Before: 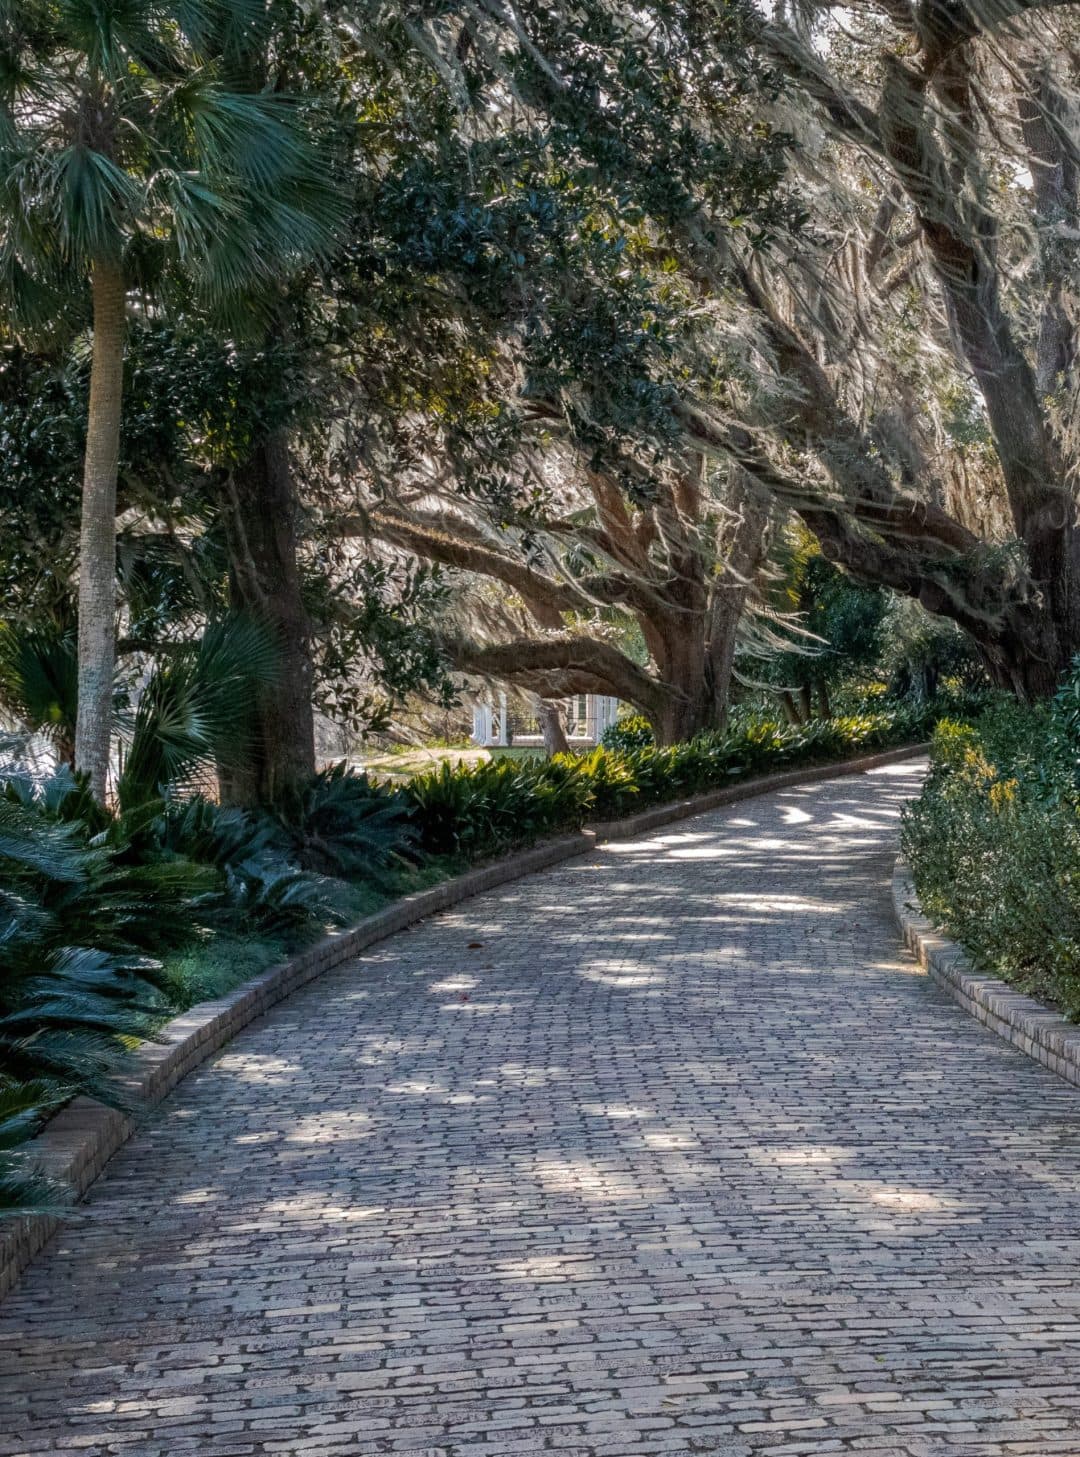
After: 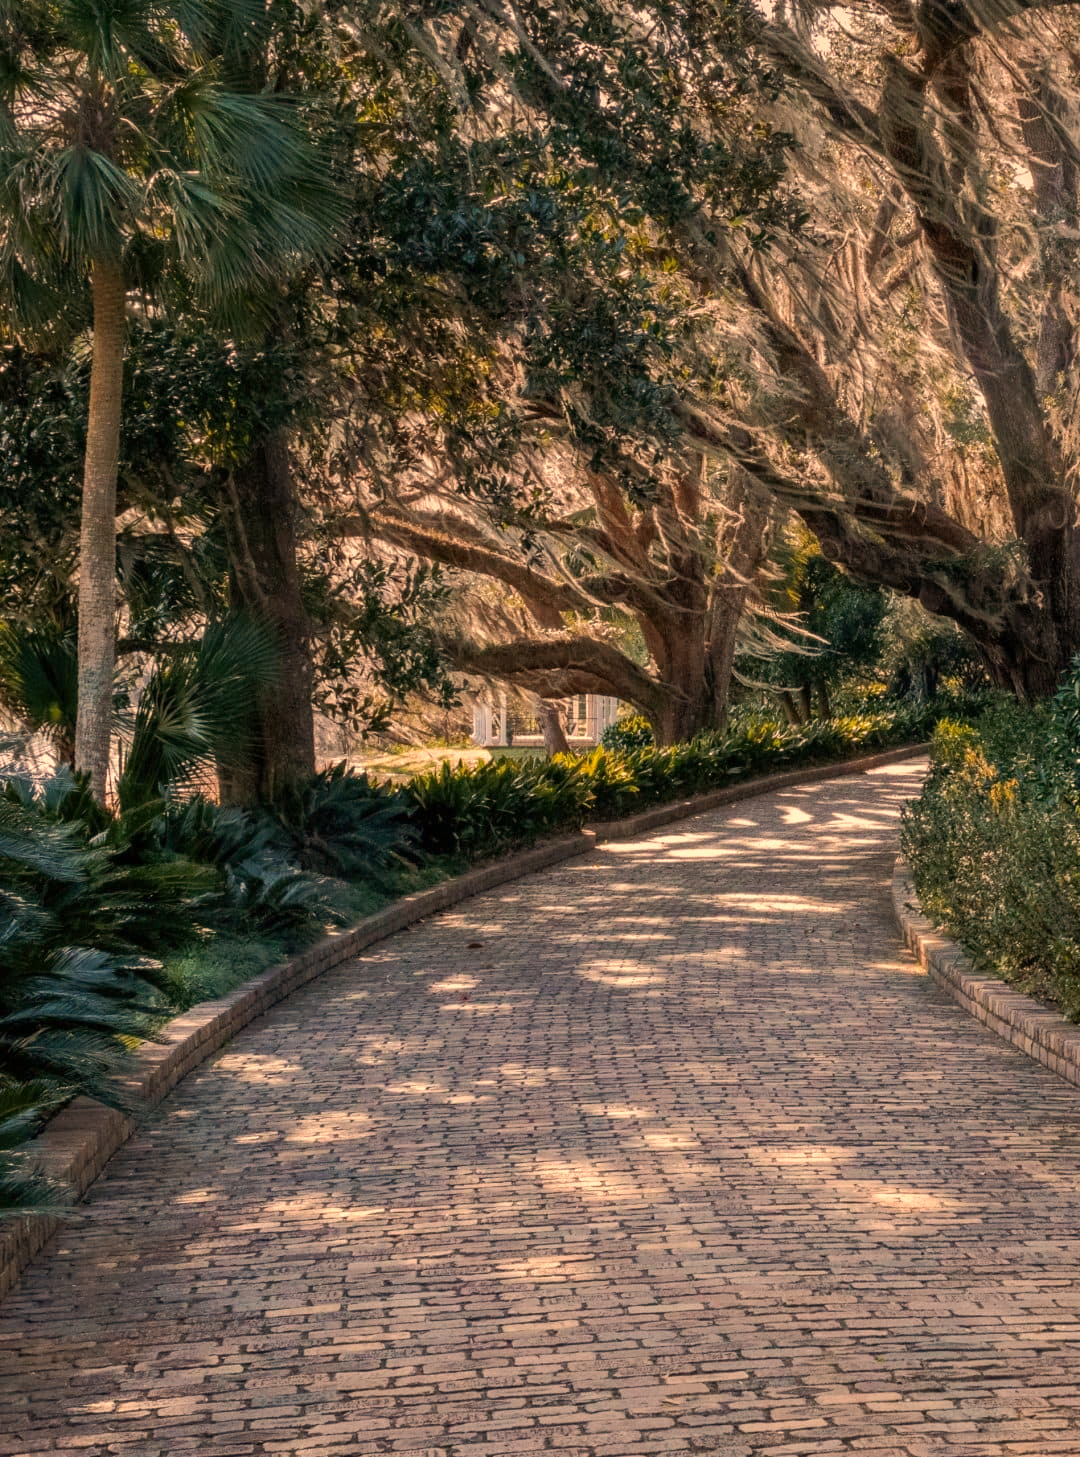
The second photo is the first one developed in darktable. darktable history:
white balance: red 1.123, blue 0.83
color correction: highlights a* 12.23, highlights b* 5.41
